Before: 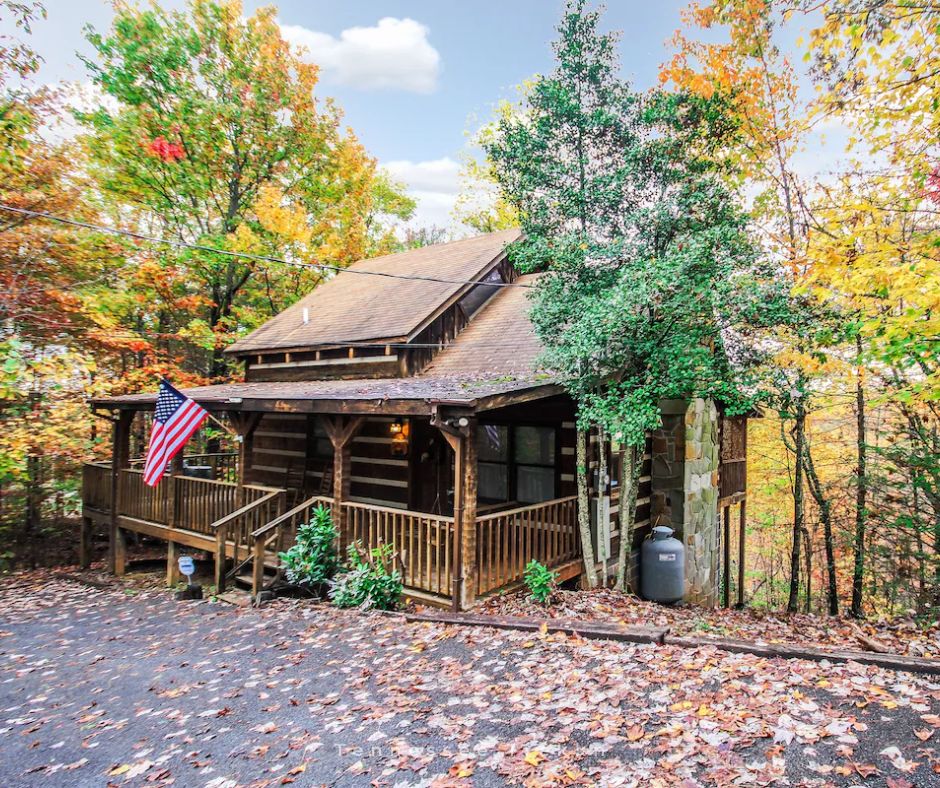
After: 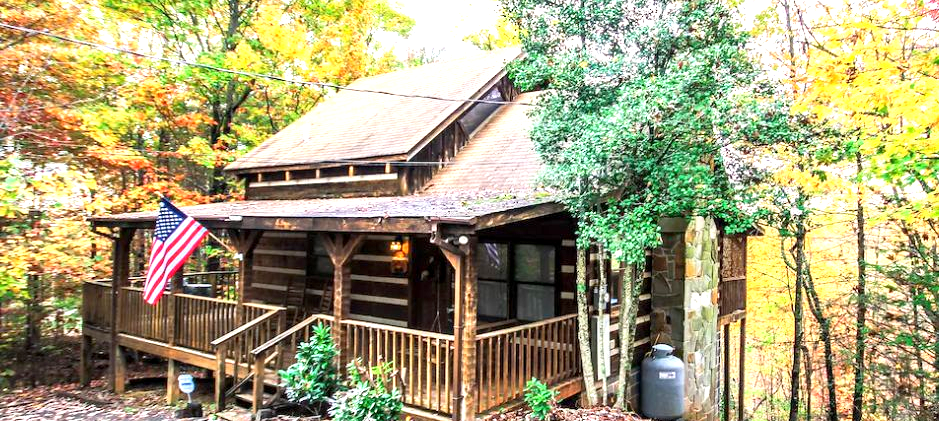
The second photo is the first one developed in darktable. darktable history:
exposure: black level correction 0.001, exposure 1 EV, compensate highlight preservation false
crop and rotate: top 23.115%, bottom 23.336%
